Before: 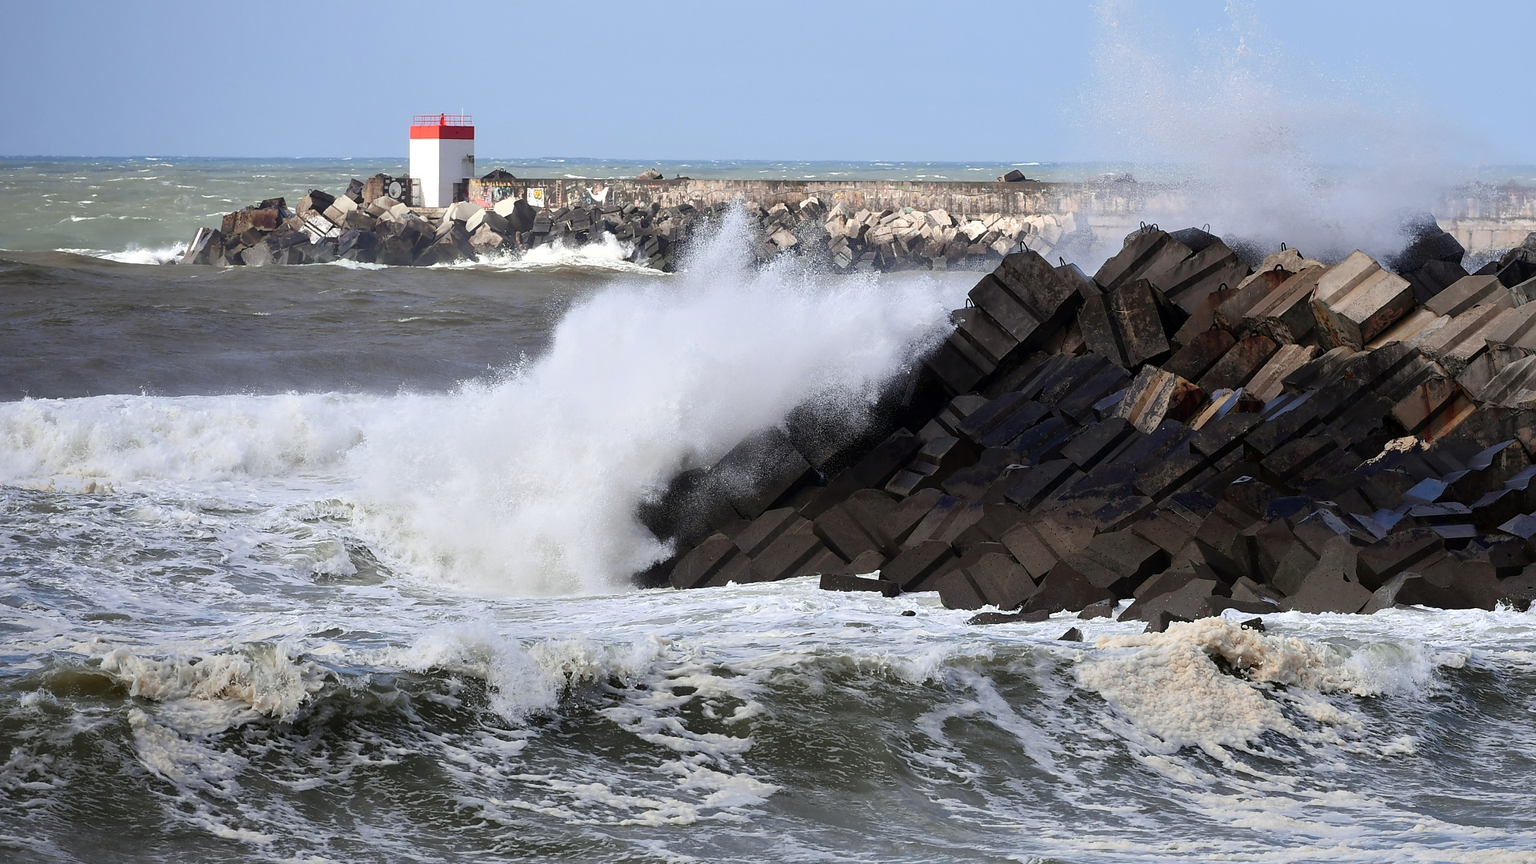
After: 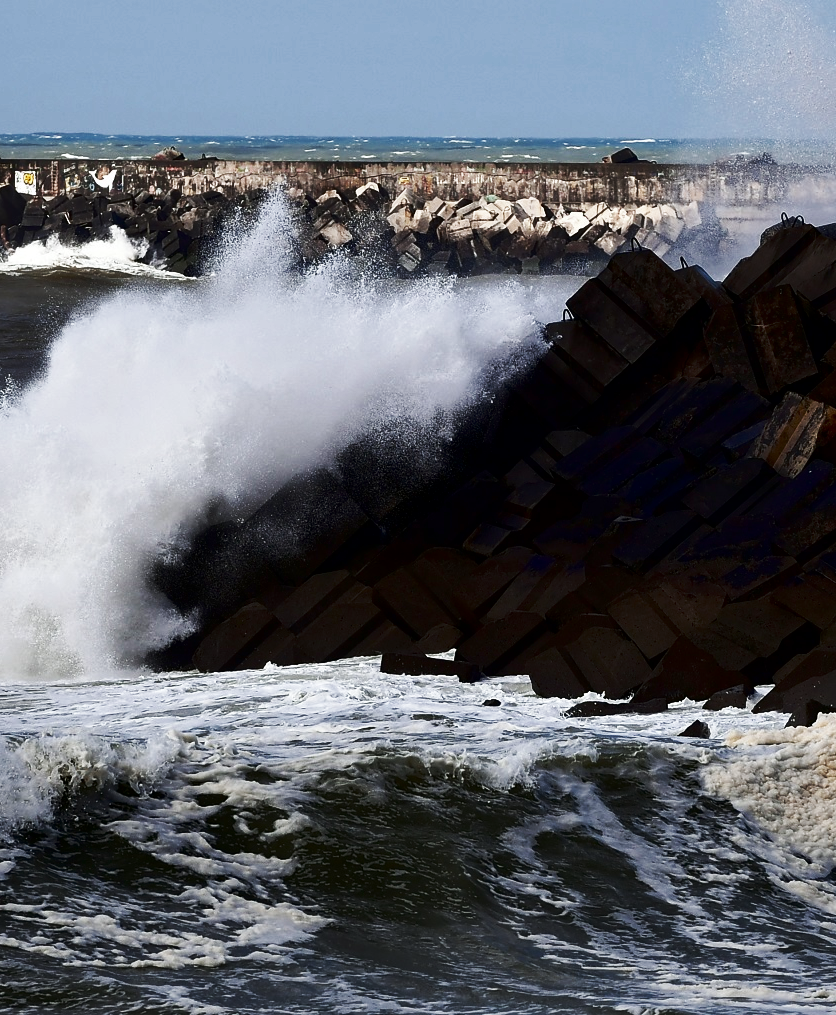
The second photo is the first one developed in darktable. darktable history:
base curve: curves: ch0 [(0, 0) (0.257, 0.25) (0.482, 0.586) (0.757, 0.871) (1, 1)], preserve colors none
contrast brightness saturation: brightness -0.521
crop: left 33.565%, top 6.001%, right 22.842%
